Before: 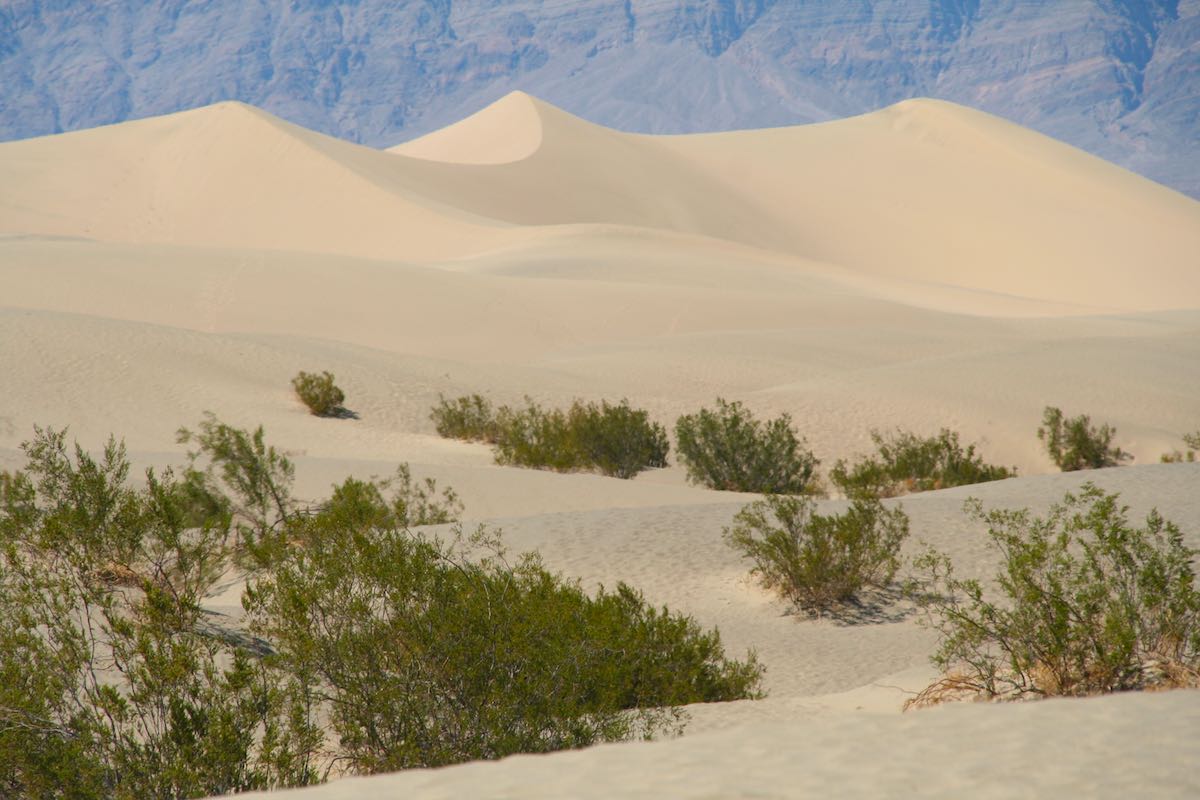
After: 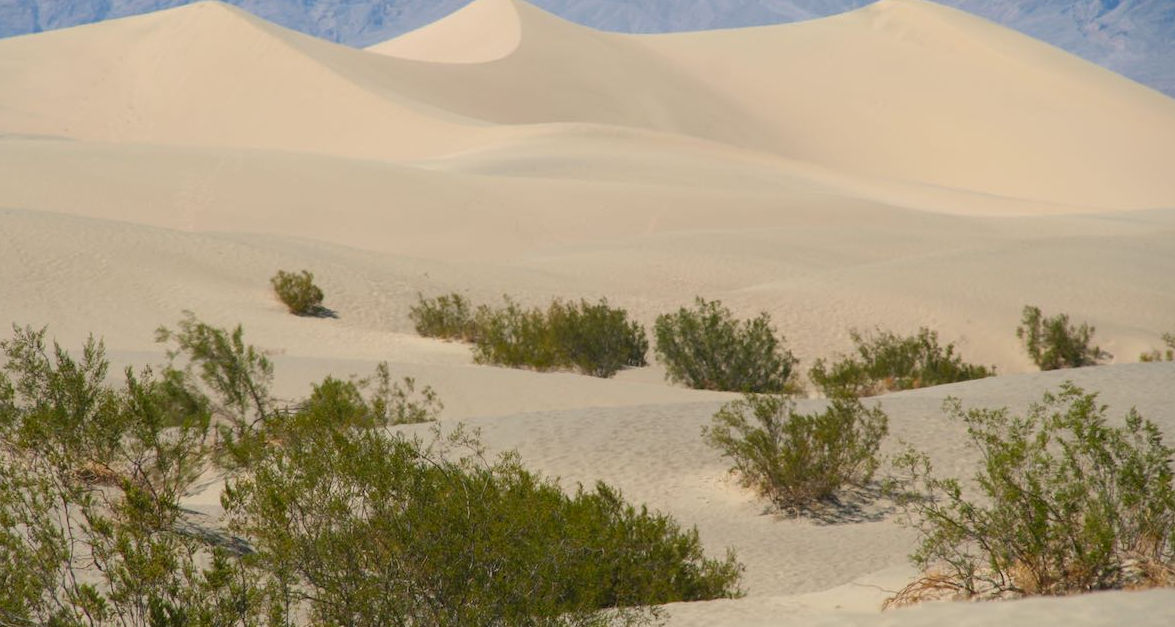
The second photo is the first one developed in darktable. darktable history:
crop and rotate: left 1.804%, top 12.719%, right 0.204%, bottom 8.876%
